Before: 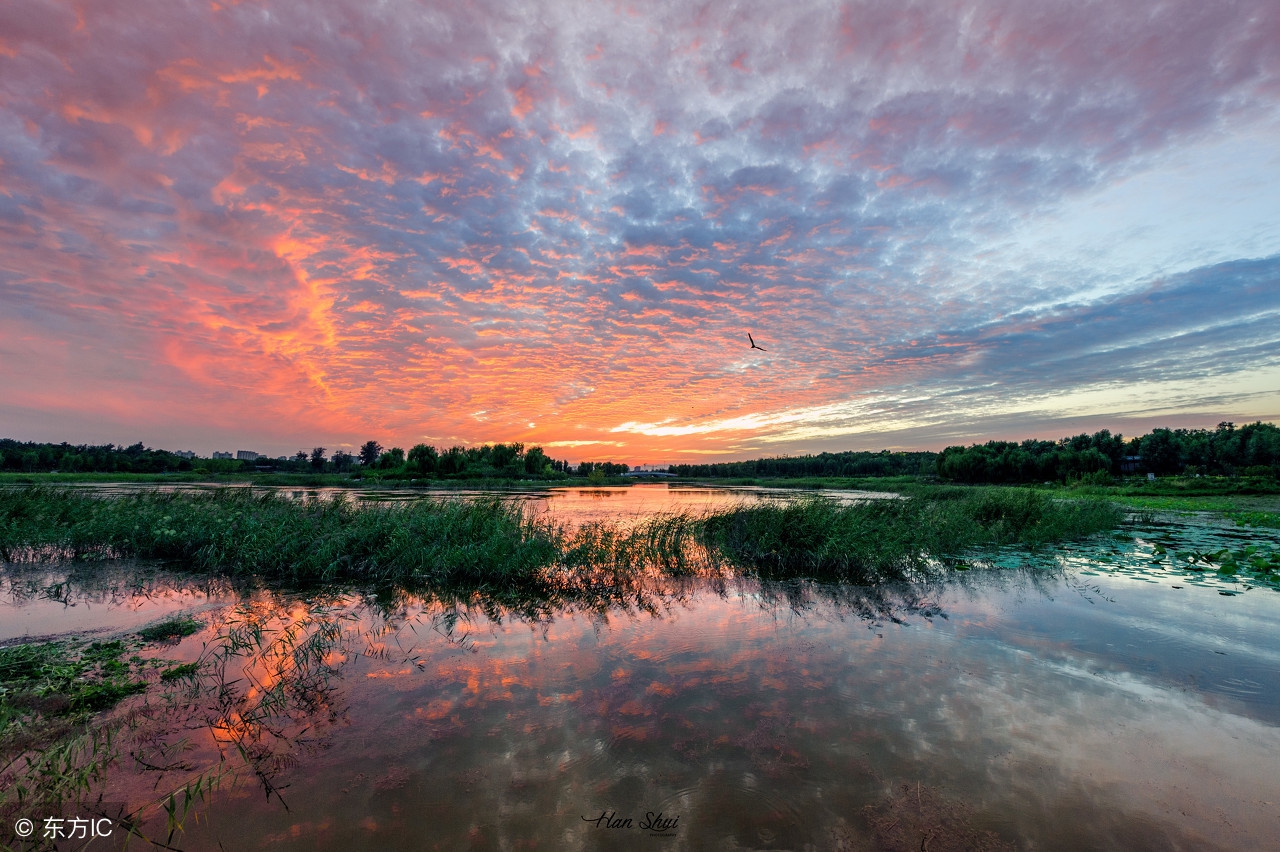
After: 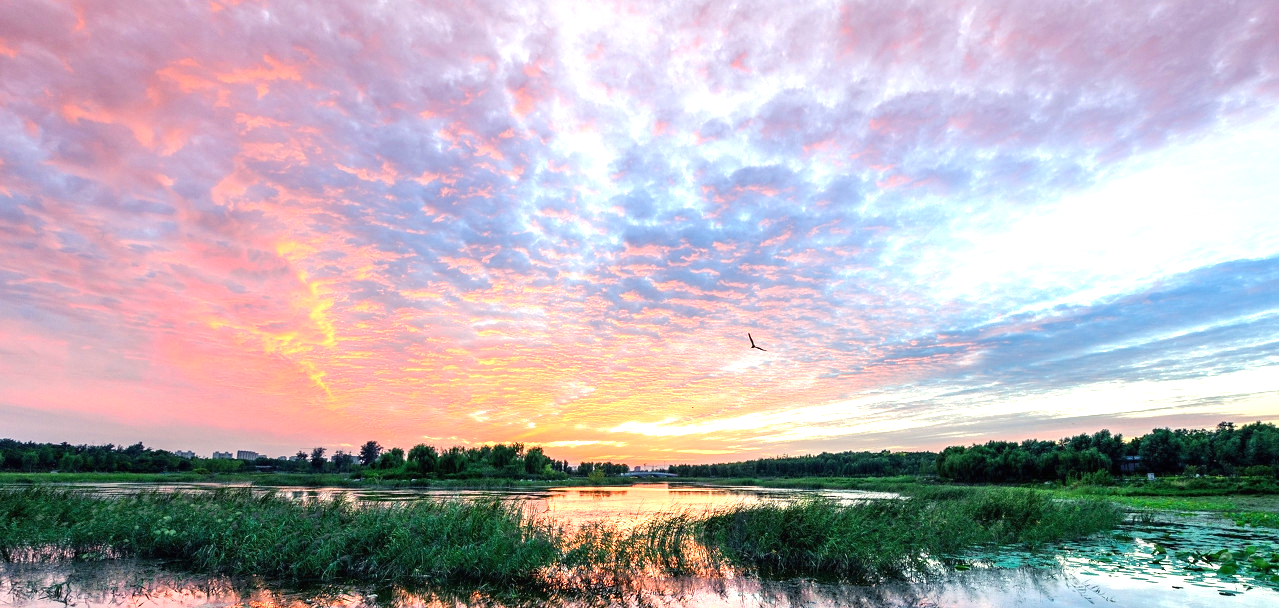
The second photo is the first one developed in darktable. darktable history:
exposure: black level correction 0, exposure 1.1 EV, compensate exposure bias true, compensate highlight preservation false
crop: bottom 28.576%
